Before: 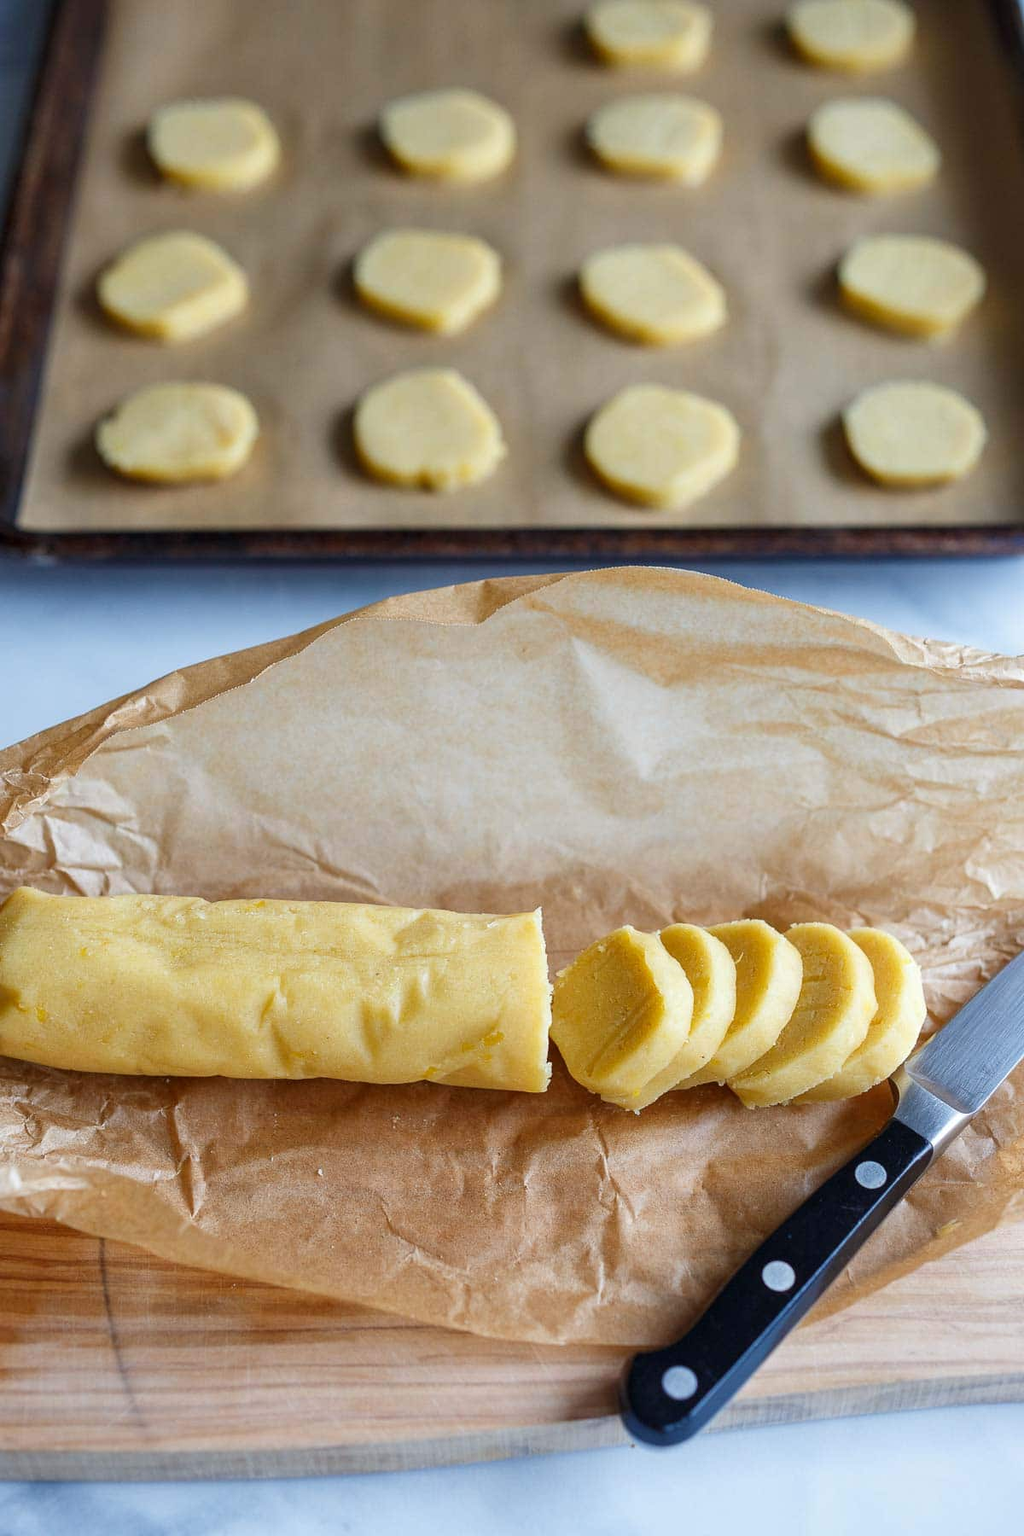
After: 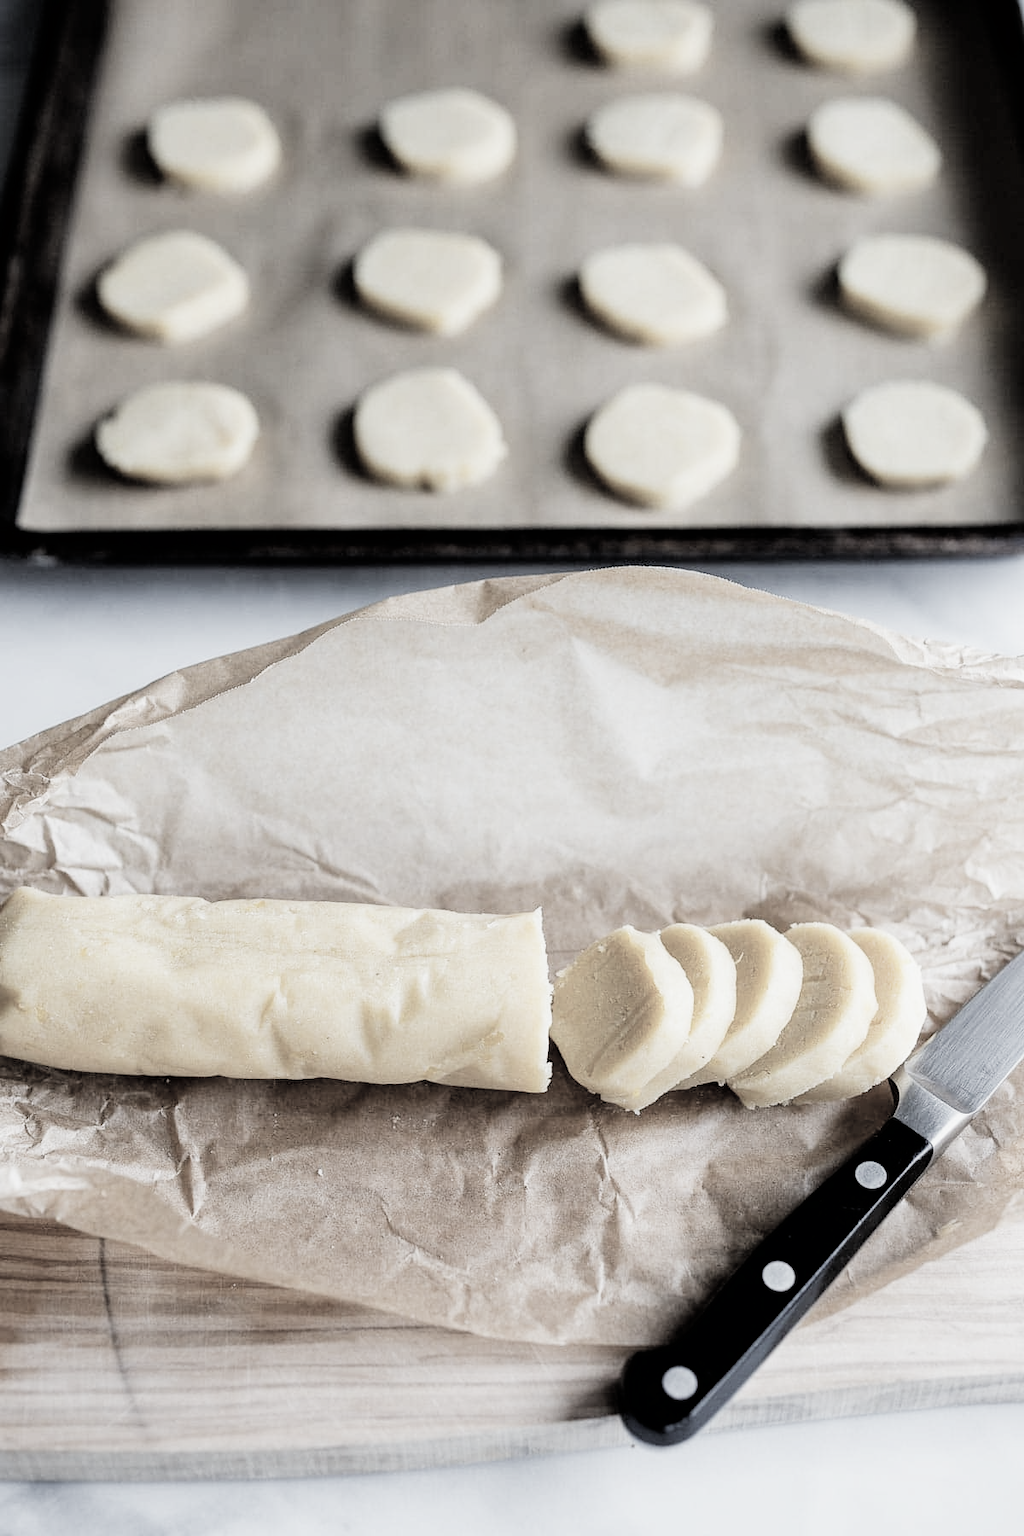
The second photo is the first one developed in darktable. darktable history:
filmic rgb: black relative exposure -5.09 EV, white relative exposure 3.96 EV, hardness 2.89, contrast 1.299, highlights saturation mix -29.75%
tone equalizer: -8 EV -0.744 EV, -7 EV -0.673 EV, -6 EV -0.632 EV, -5 EV -0.402 EV, -3 EV 0.389 EV, -2 EV 0.6 EV, -1 EV 0.688 EV, +0 EV 0.776 EV, mask exposure compensation -0.496 EV
color correction: highlights b* -0.043, saturation 0.233
